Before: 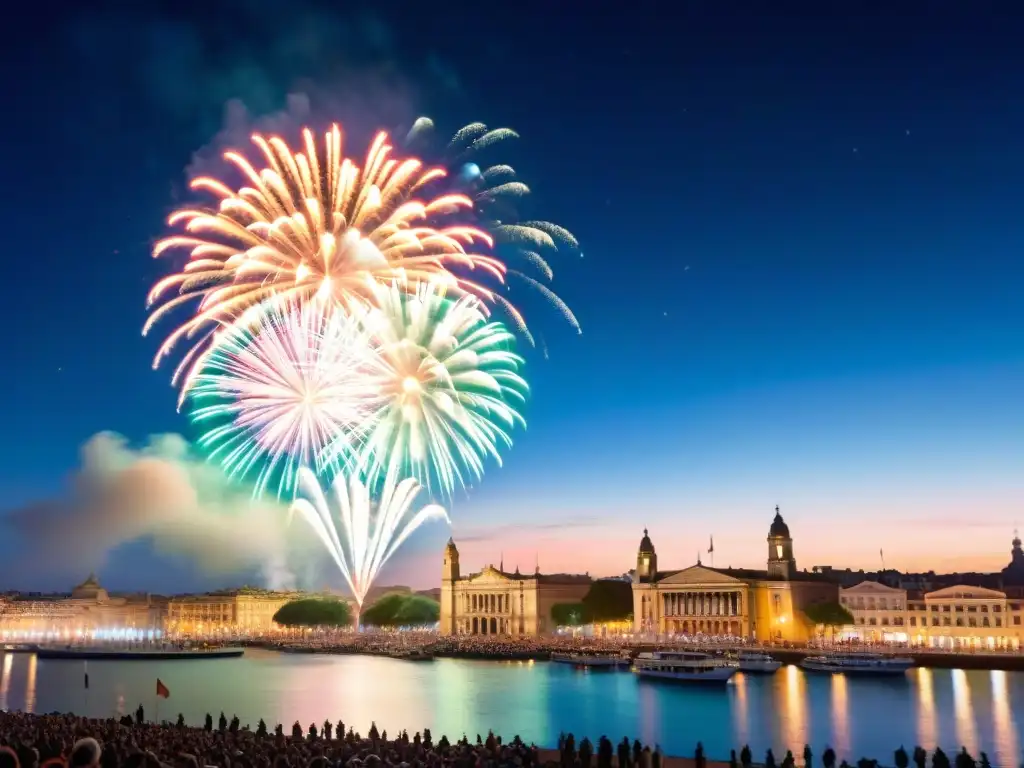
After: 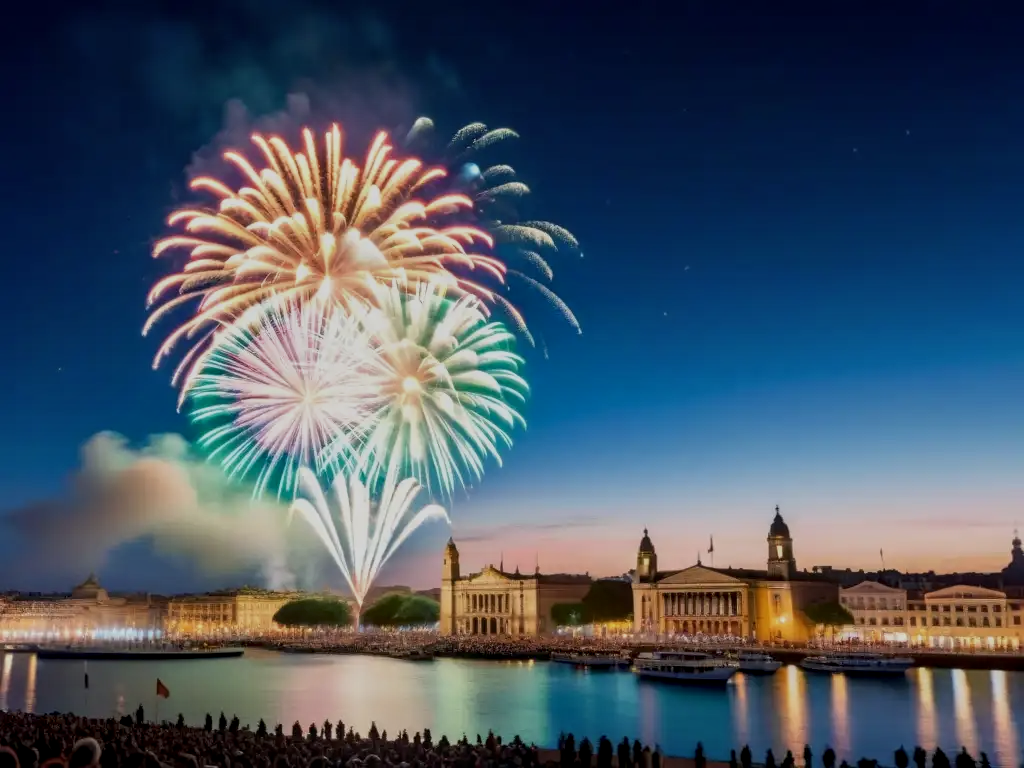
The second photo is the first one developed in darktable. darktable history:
exposure: black level correction 0, exposure -0.728 EV, compensate highlight preservation false
local contrast: detail 130%
